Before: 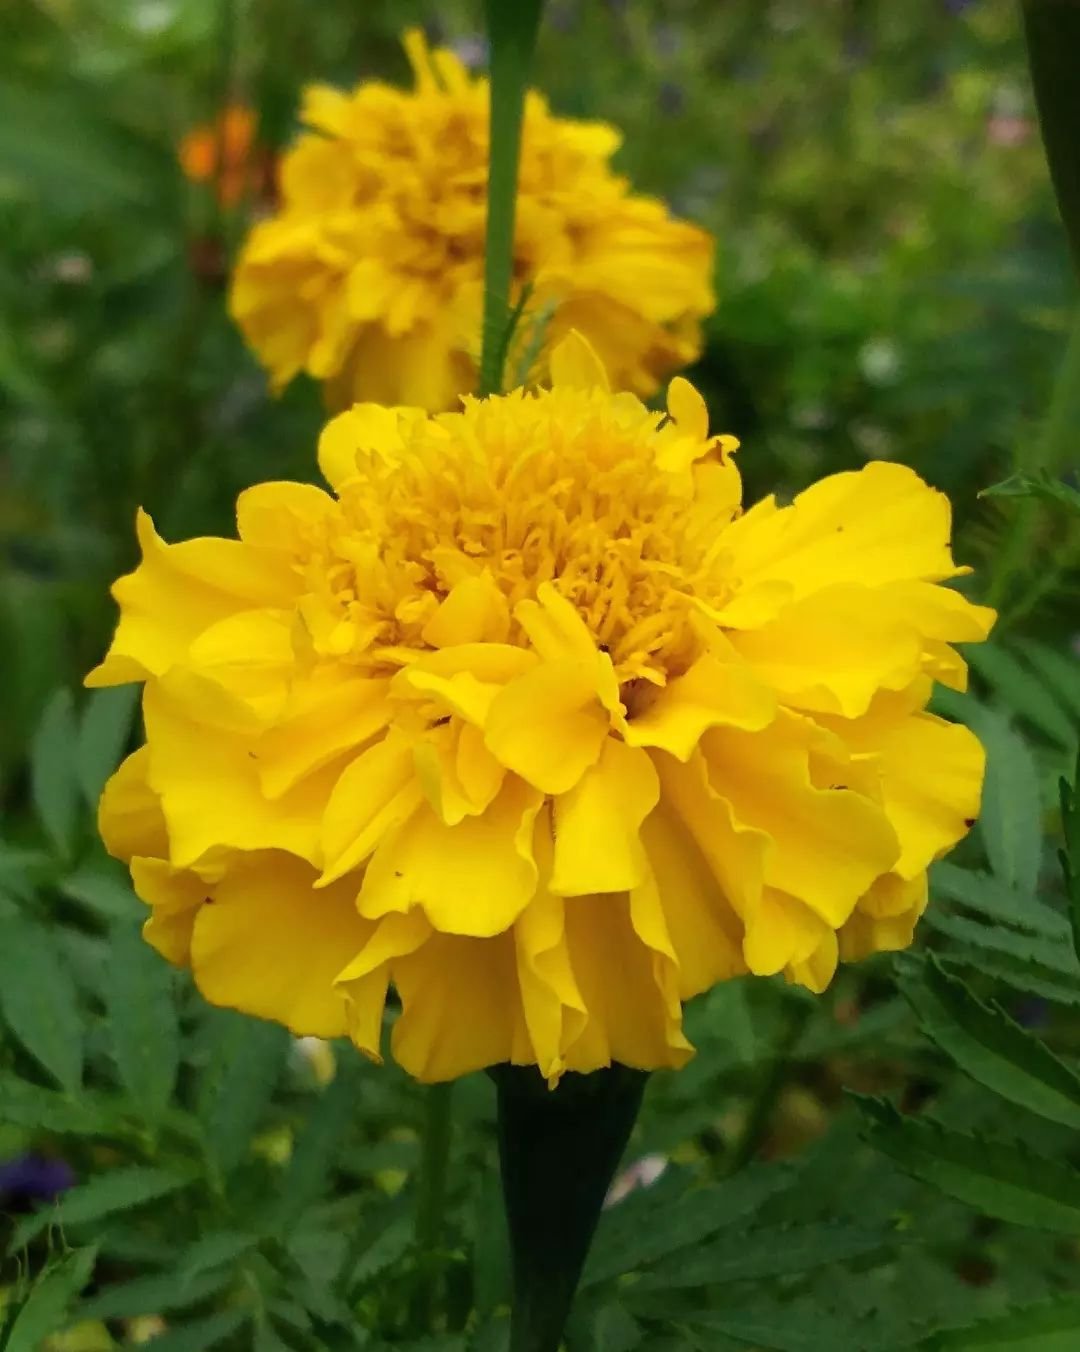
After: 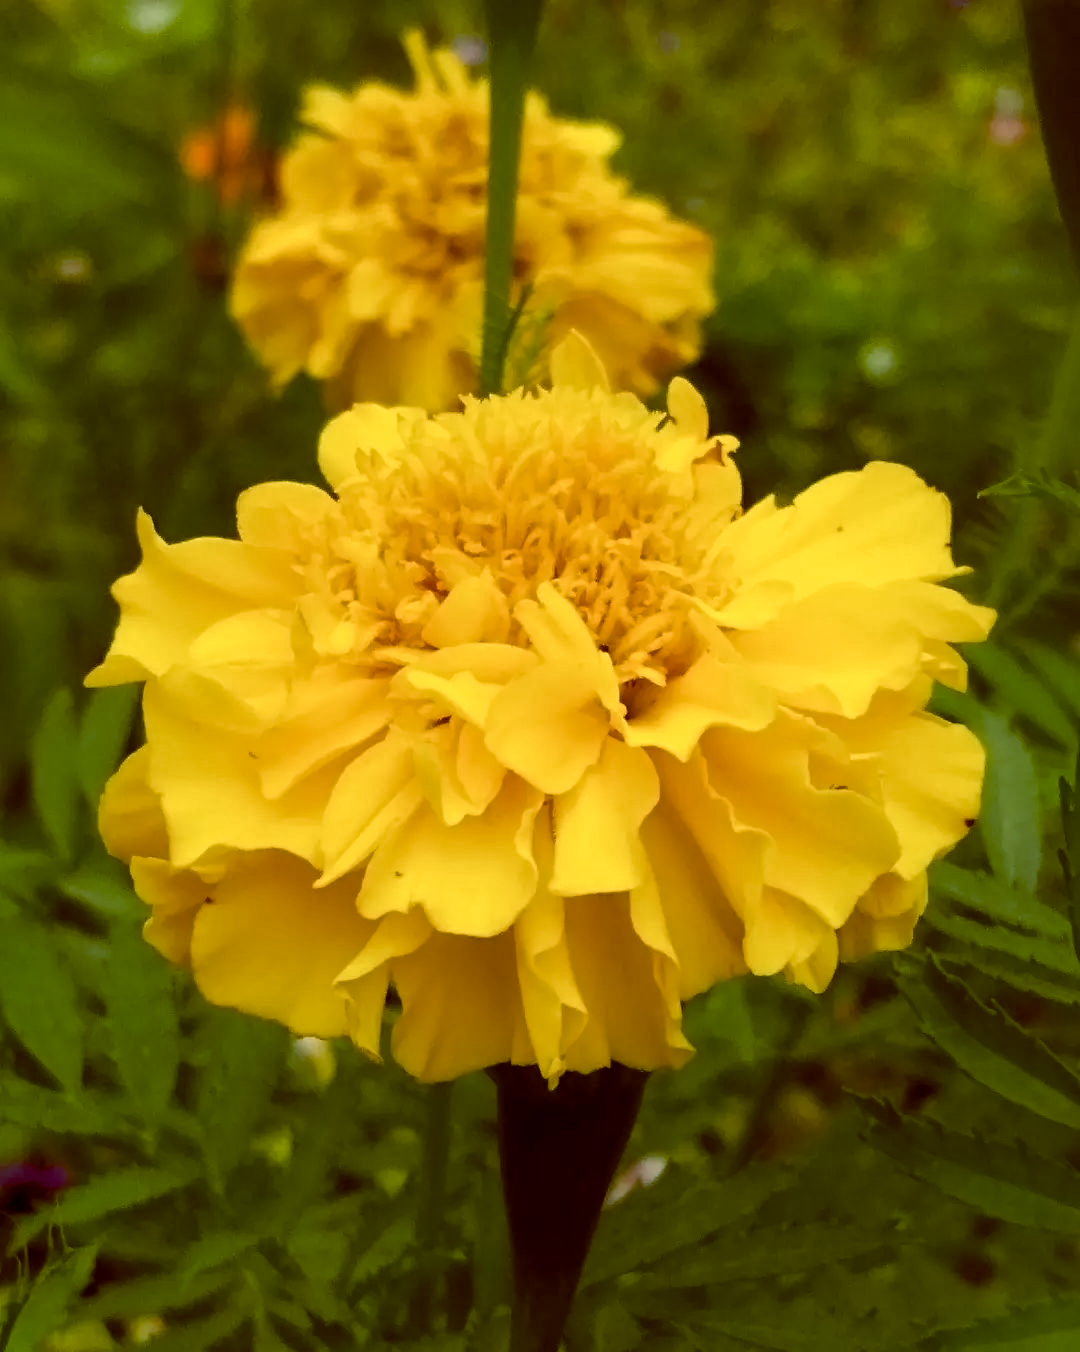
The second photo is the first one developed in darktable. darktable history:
color balance rgb: highlights gain › luminance 6.541%, highlights gain › chroma 1.332%, highlights gain › hue 87.54°, global offset › chroma 0.394%, global offset › hue 36.05°, perceptual saturation grading › global saturation 14.012%, perceptual saturation grading › highlights -25.847%, perceptual saturation grading › shadows 29.296%
contrast equalizer: y [[0.5 ×6], [0.5 ×6], [0.5 ×6], [0 ×6], [0, 0.039, 0.251, 0.29, 0.293, 0.292]]
